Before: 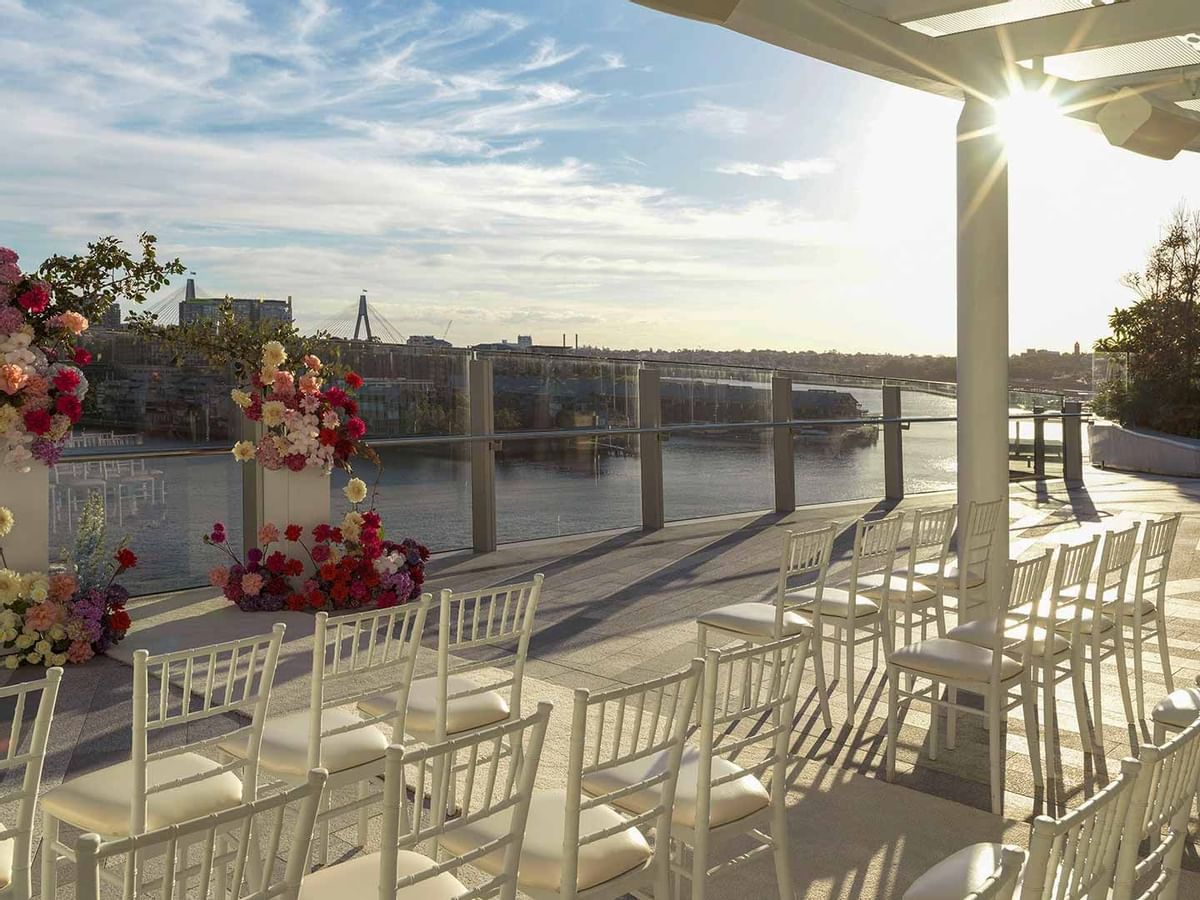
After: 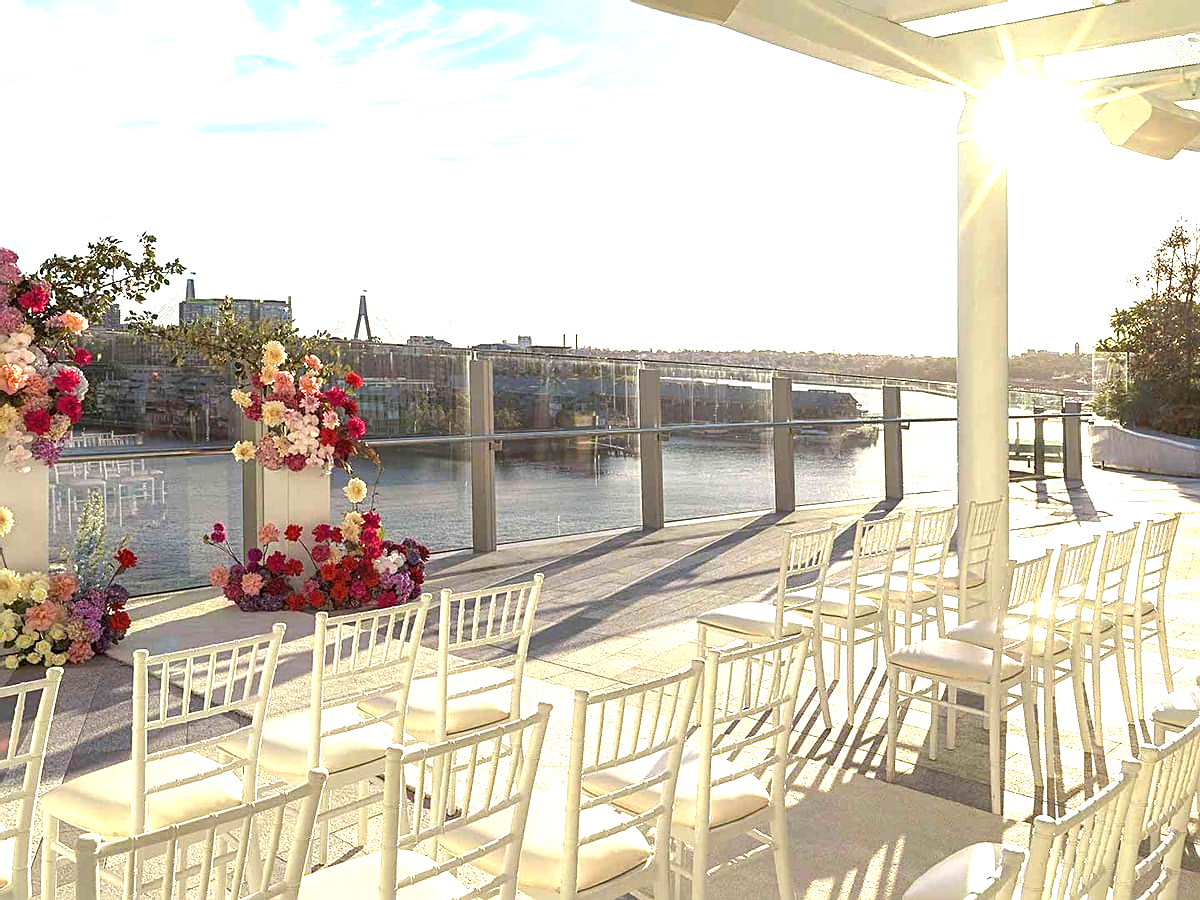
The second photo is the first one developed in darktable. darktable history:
sharpen: on, module defaults
exposure: black level correction 0, exposure 1.5 EV, compensate exposure bias true, compensate highlight preservation false
